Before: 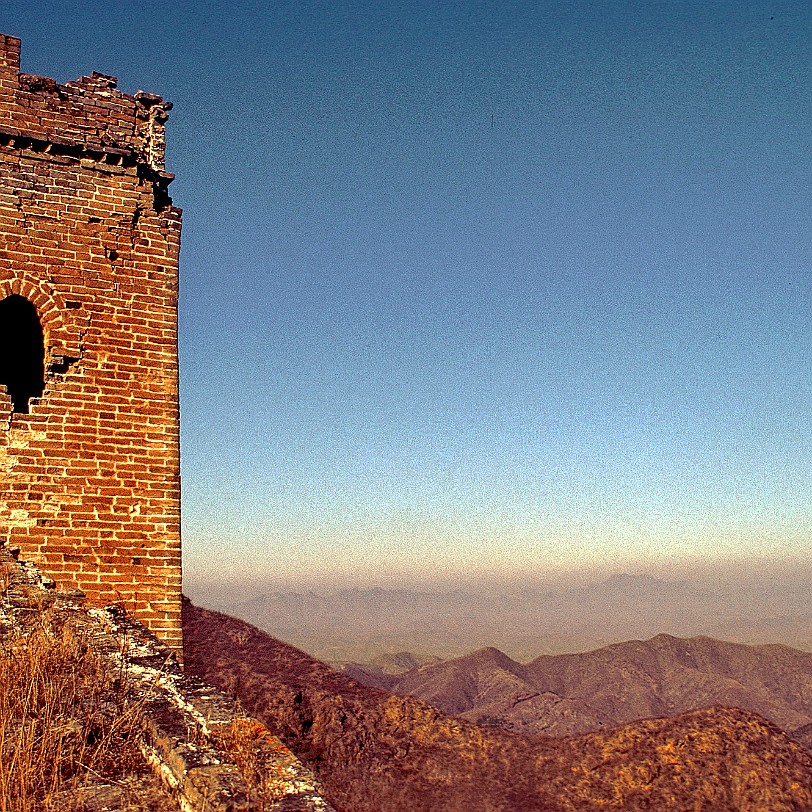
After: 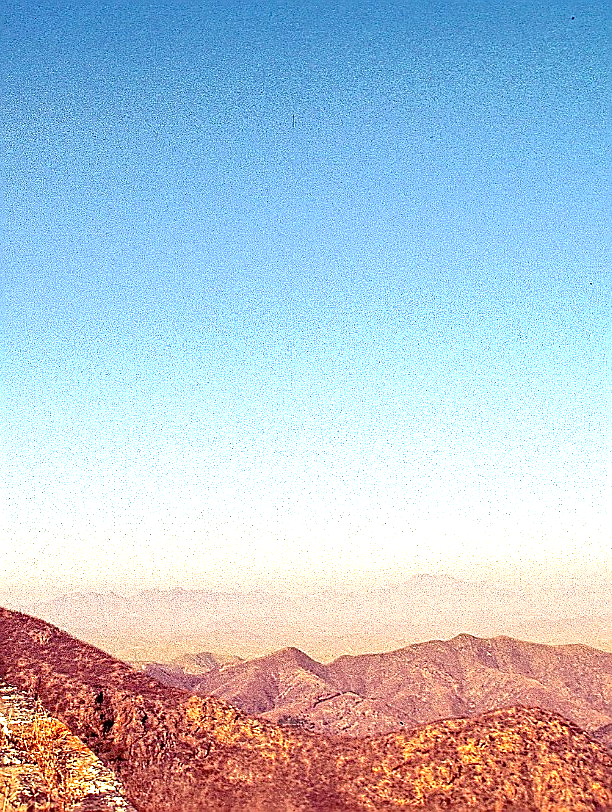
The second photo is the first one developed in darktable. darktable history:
exposure: black level correction 0, exposure 1.55 EV, compensate exposure bias true, compensate highlight preservation false
crop and rotate: left 24.6%
sharpen: on, module defaults
haze removal: compatibility mode true, adaptive false
